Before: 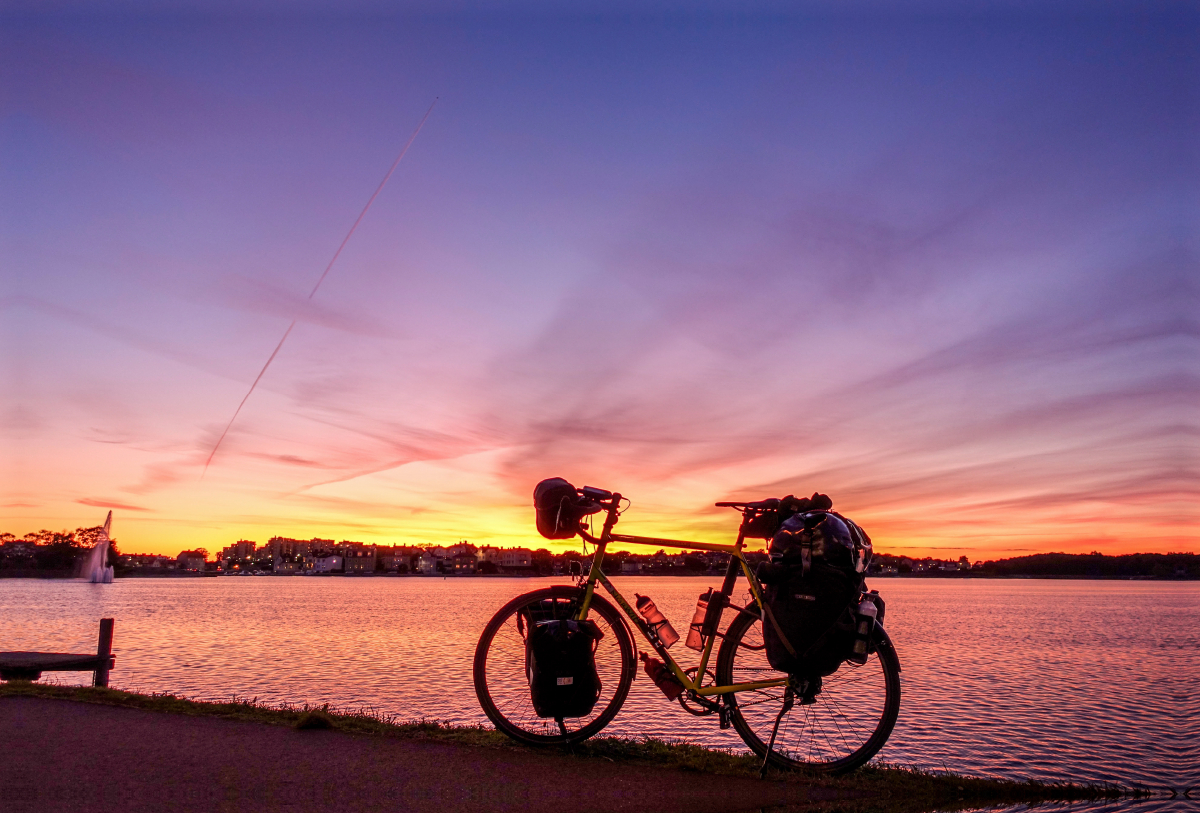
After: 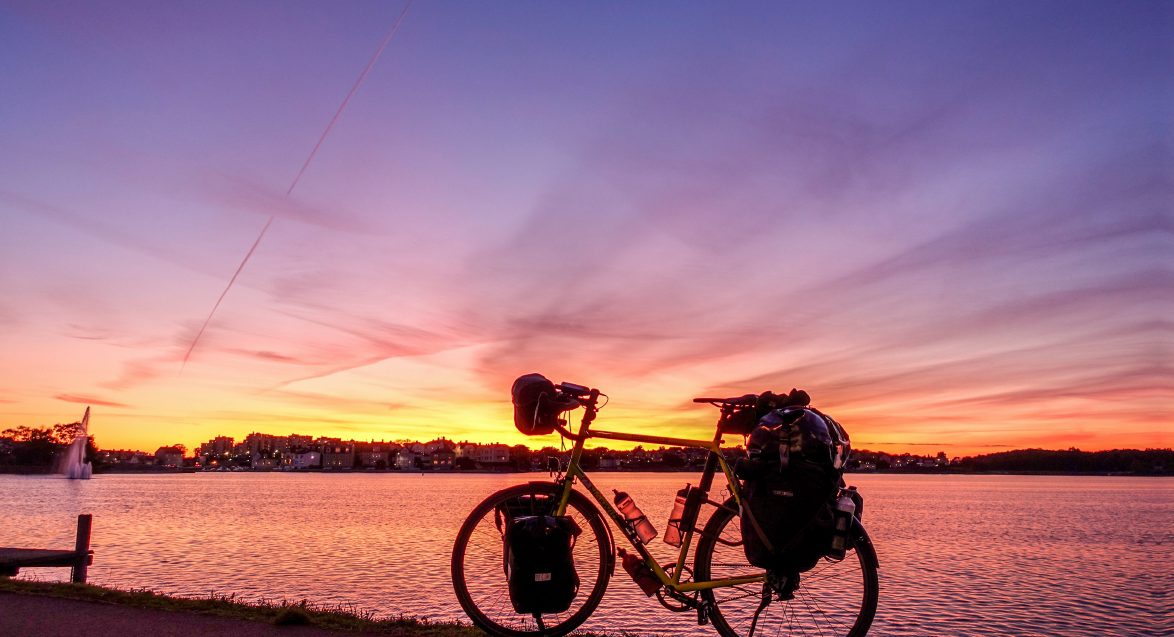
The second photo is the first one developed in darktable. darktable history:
crop and rotate: left 1.857%, top 12.841%, right 0.258%, bottom 8.764%
